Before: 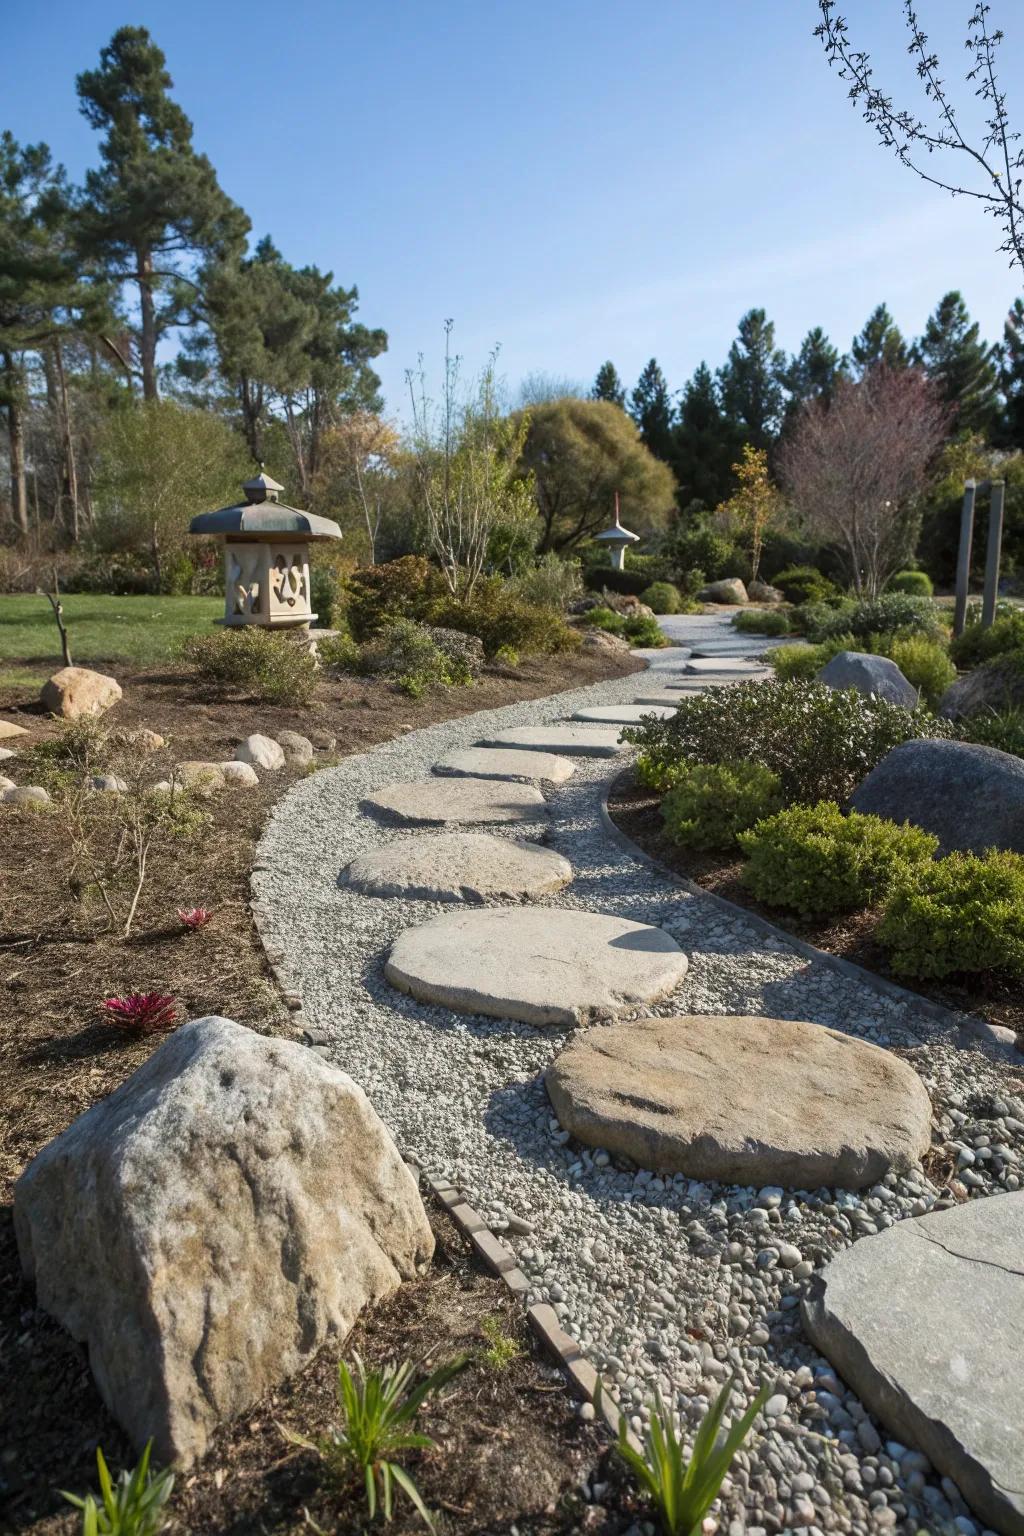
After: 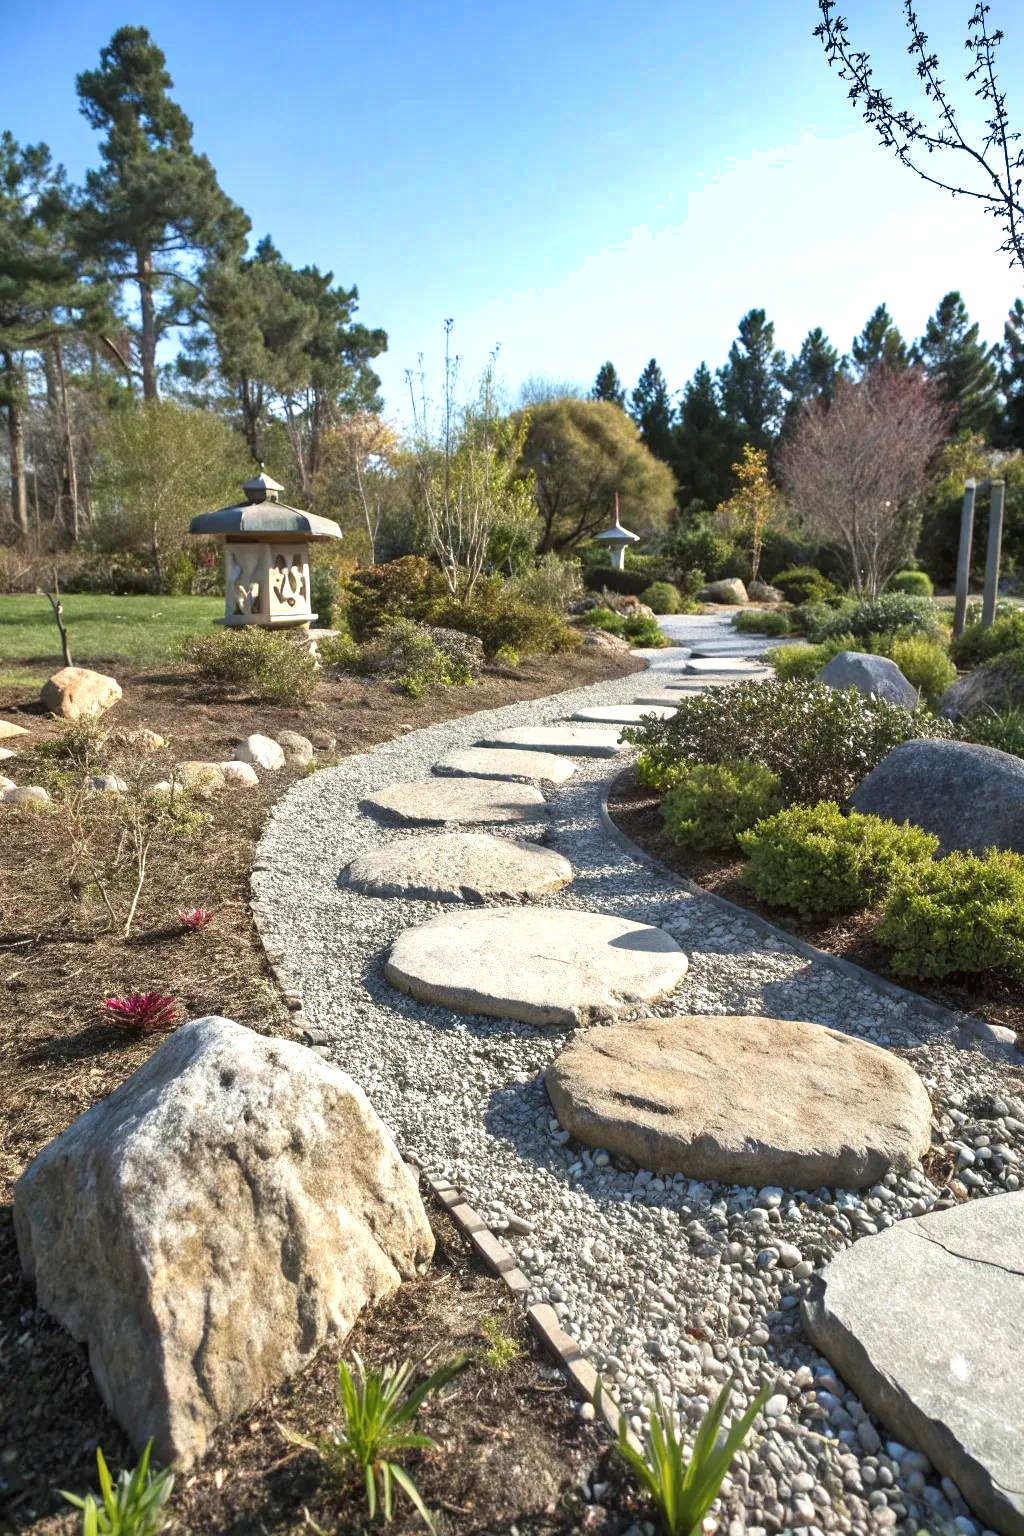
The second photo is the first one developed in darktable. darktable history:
shadows and highlights: soften with gaussian
exposure: black level correction 0, exposure 0.698 EV, compensate highlight preservation false
